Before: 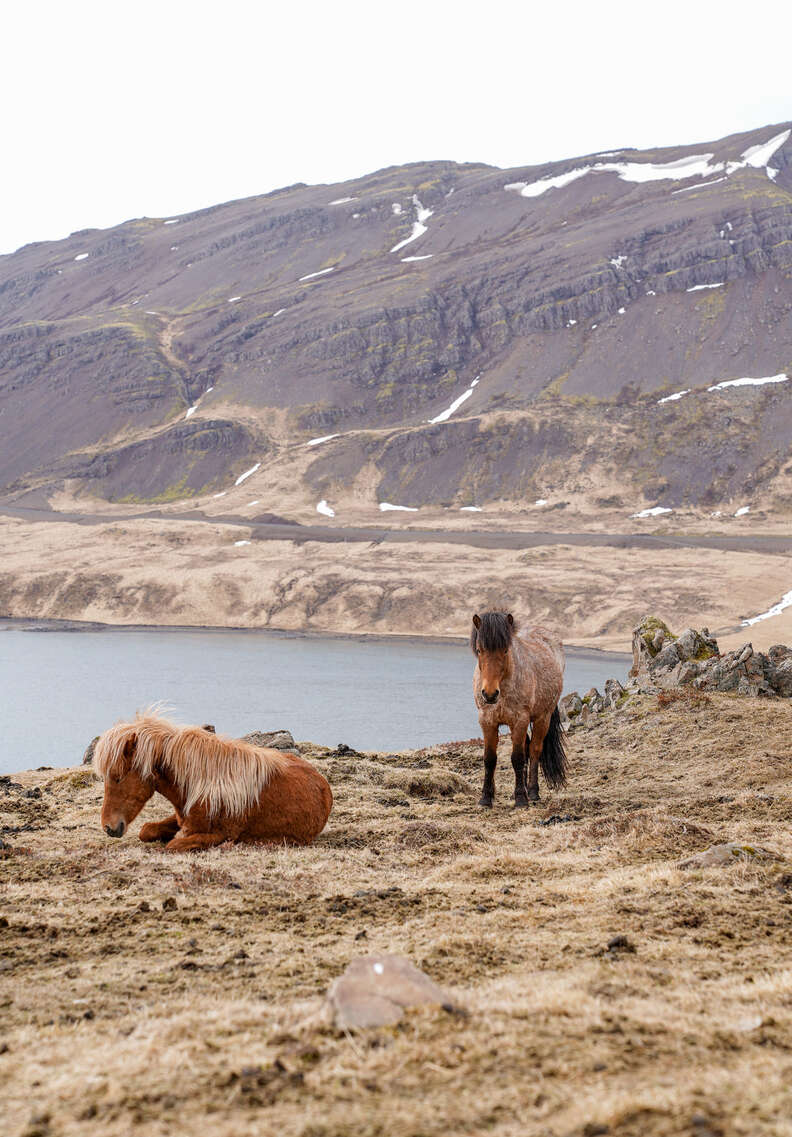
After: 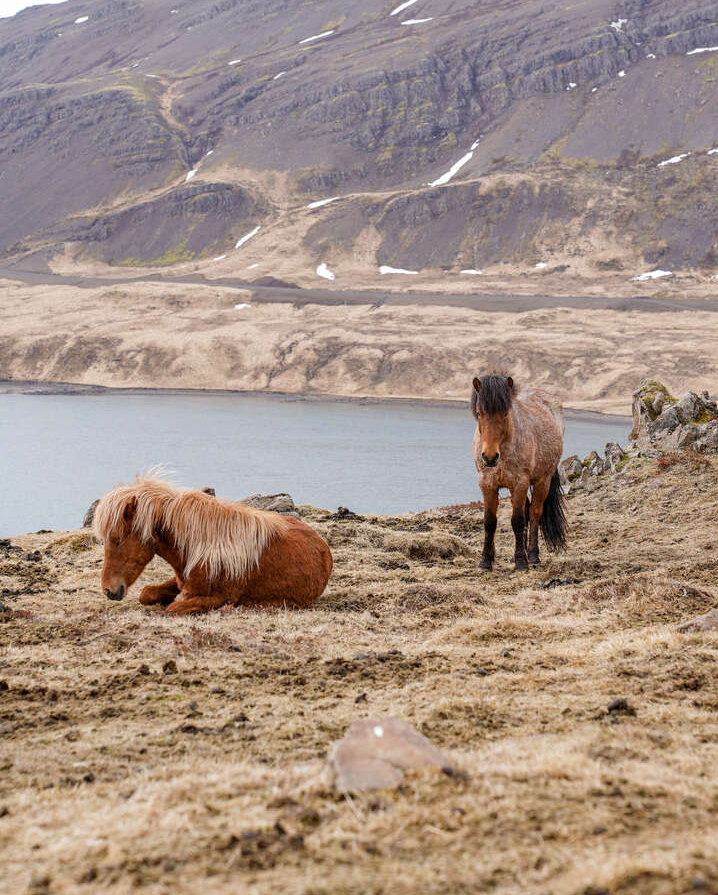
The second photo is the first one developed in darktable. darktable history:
tone equalizer: edges refinement/feathering 500, mask exposure compensation -1.57 EV, preserve details no
crop: top 20.86%, right 9.316%, bottom 0.349%
